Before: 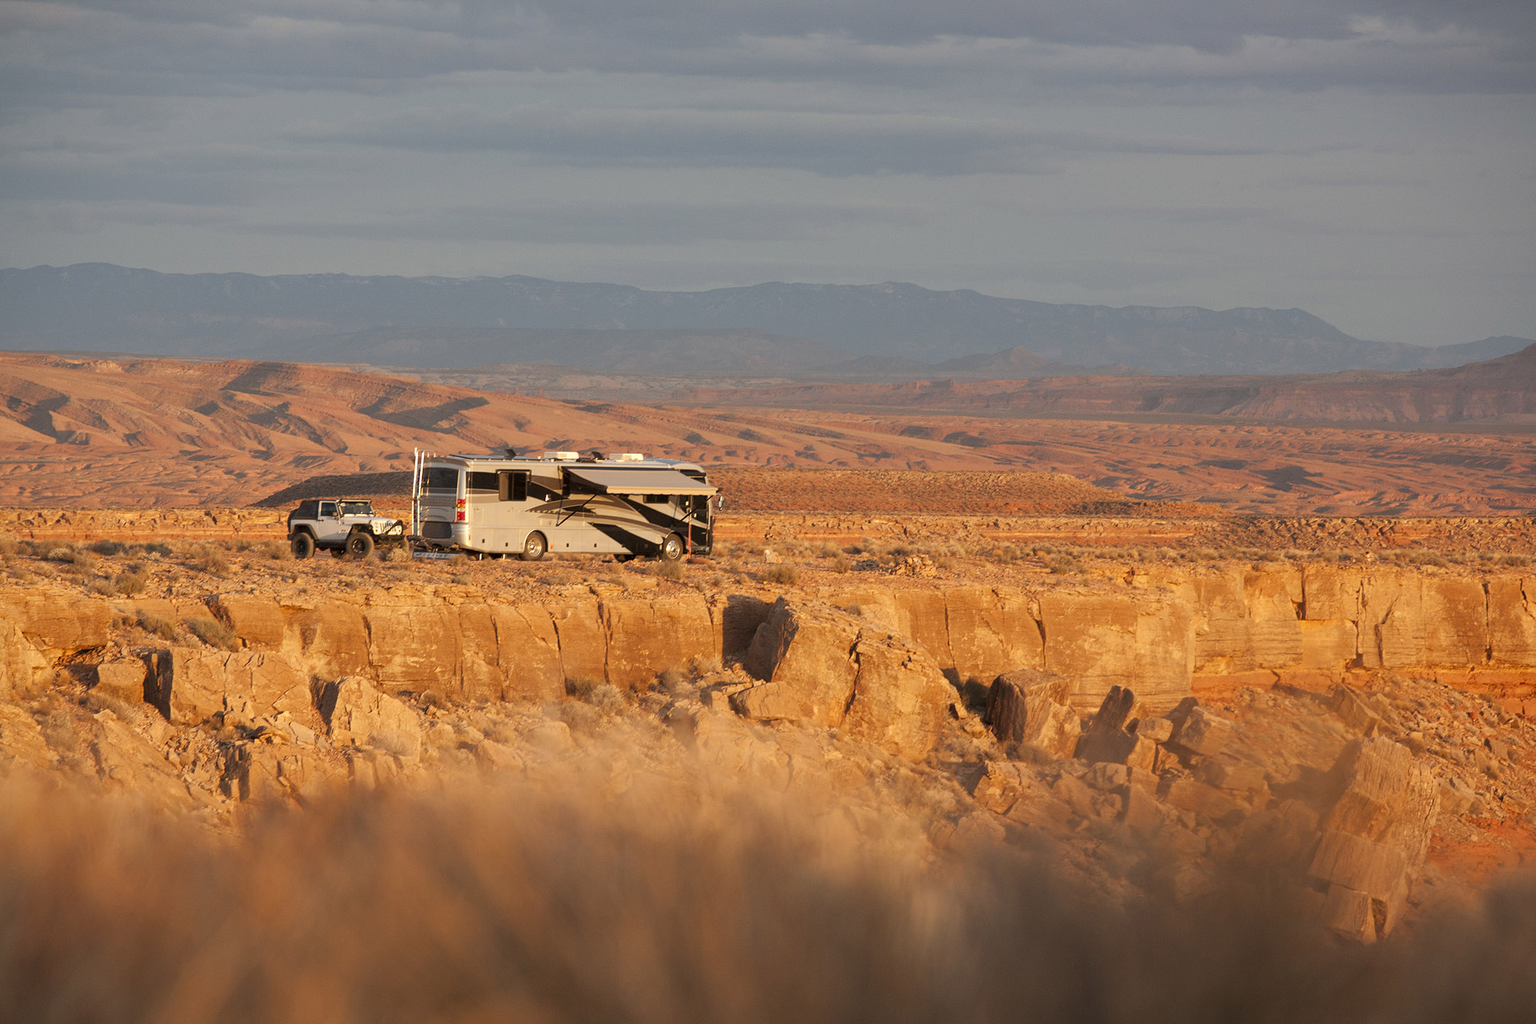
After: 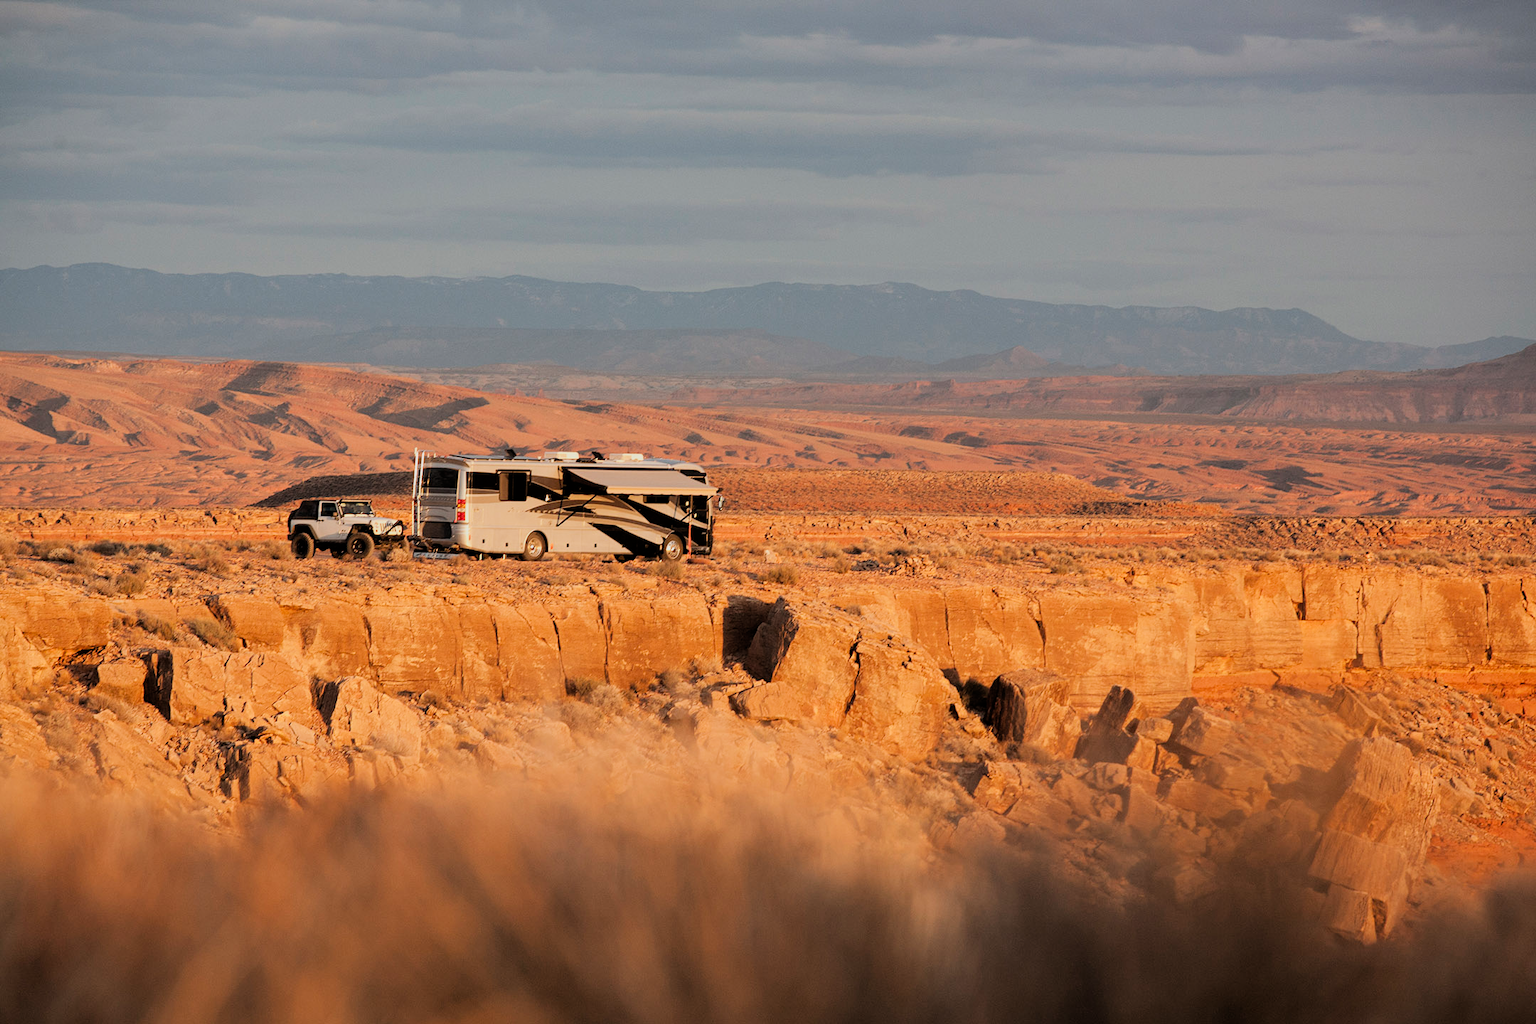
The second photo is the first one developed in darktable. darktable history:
filmic rgb: black relative exposure -5 EV, hardness 2.88, contrast 1.3, highlights saturation mix -30%
